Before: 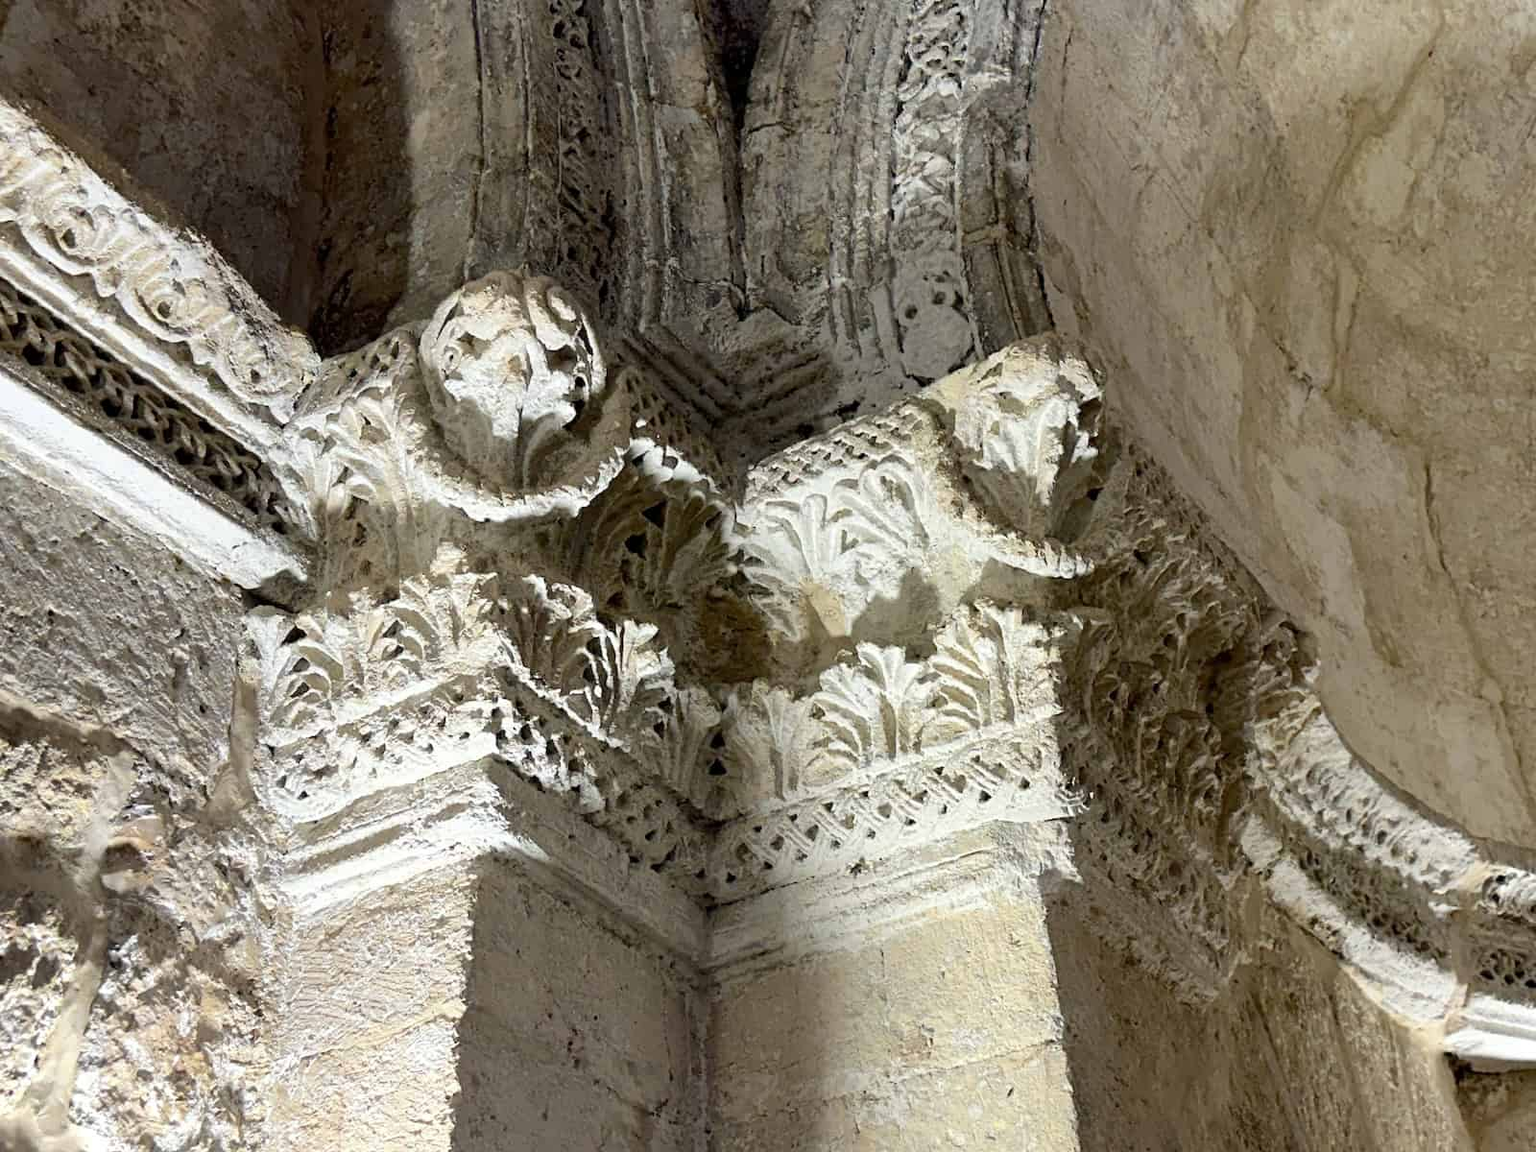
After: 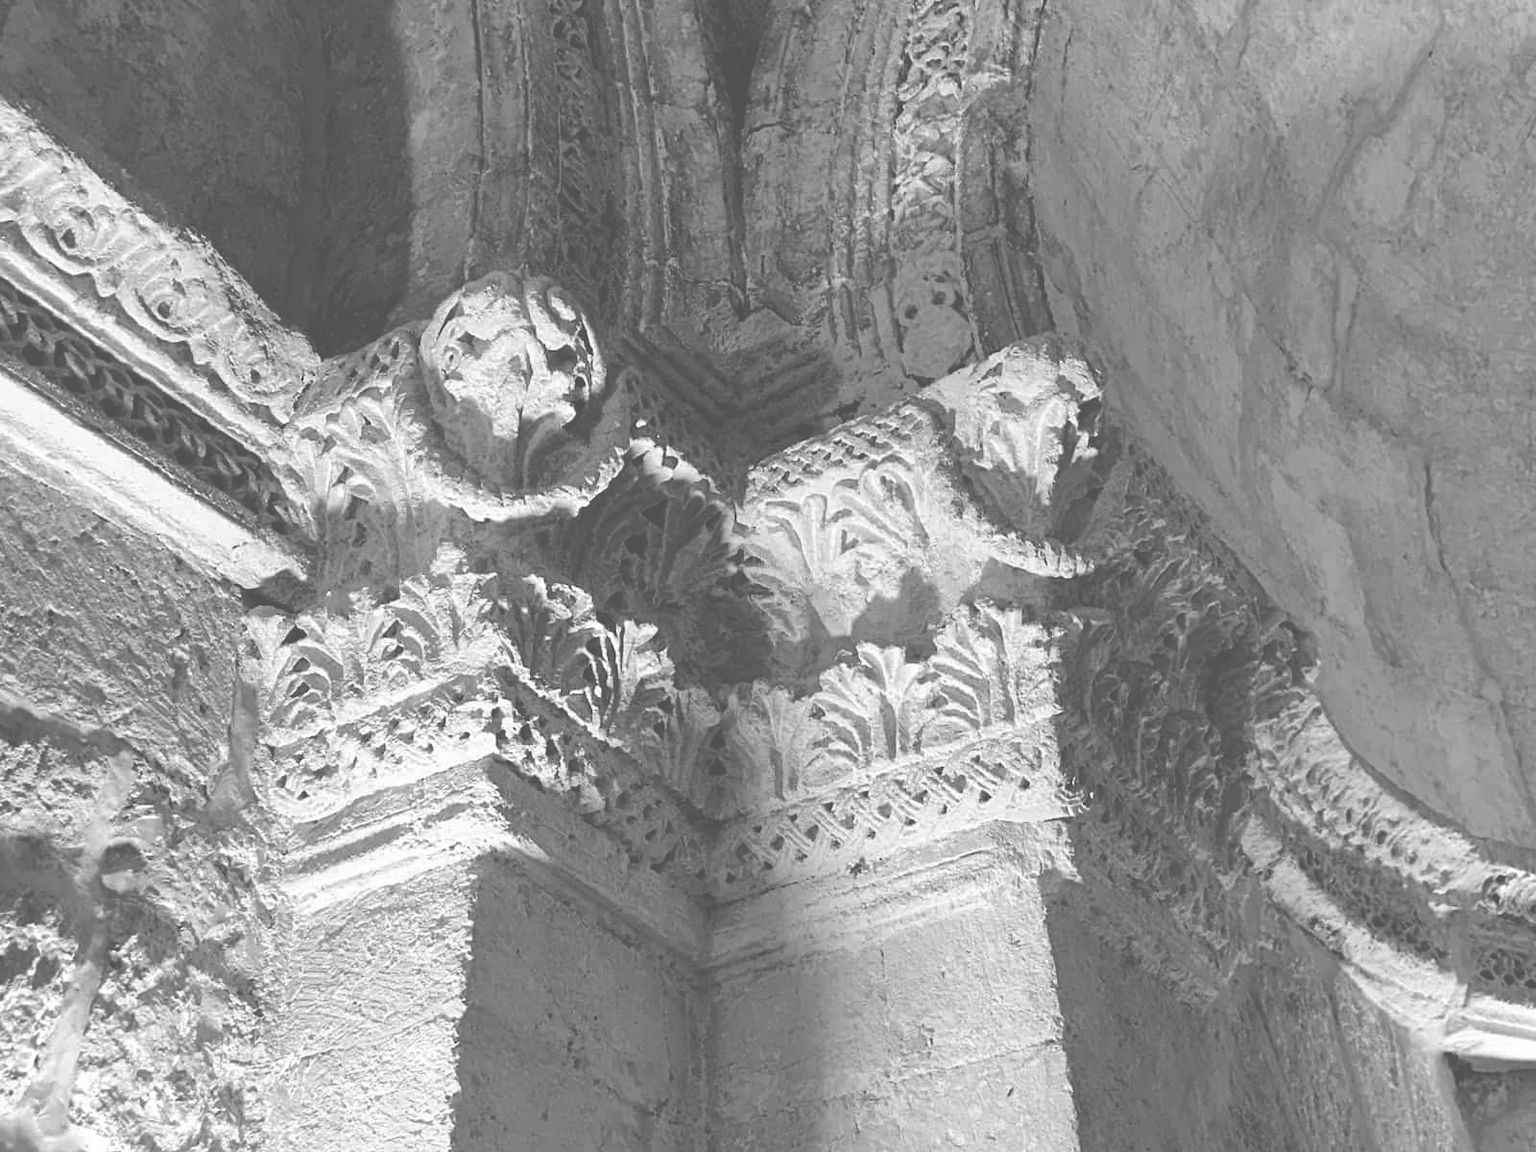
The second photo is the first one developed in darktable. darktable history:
shadows and highlights: shadows 24.93, highlights -25.85
color zones: curves: ch0 [(0.004, 0.588) (0.116, 0.636) (0.259, 0.476) (0.423, 0.464) (0.75, 0.5)]; ch1 [(0, 0) (0.143, 0) (0.286, 0) (0.429, 0) (0.571, 0) (0.714, 0) (0.857, 0)]
exposure: black level correction -0.086, compensate highlight preservation false
